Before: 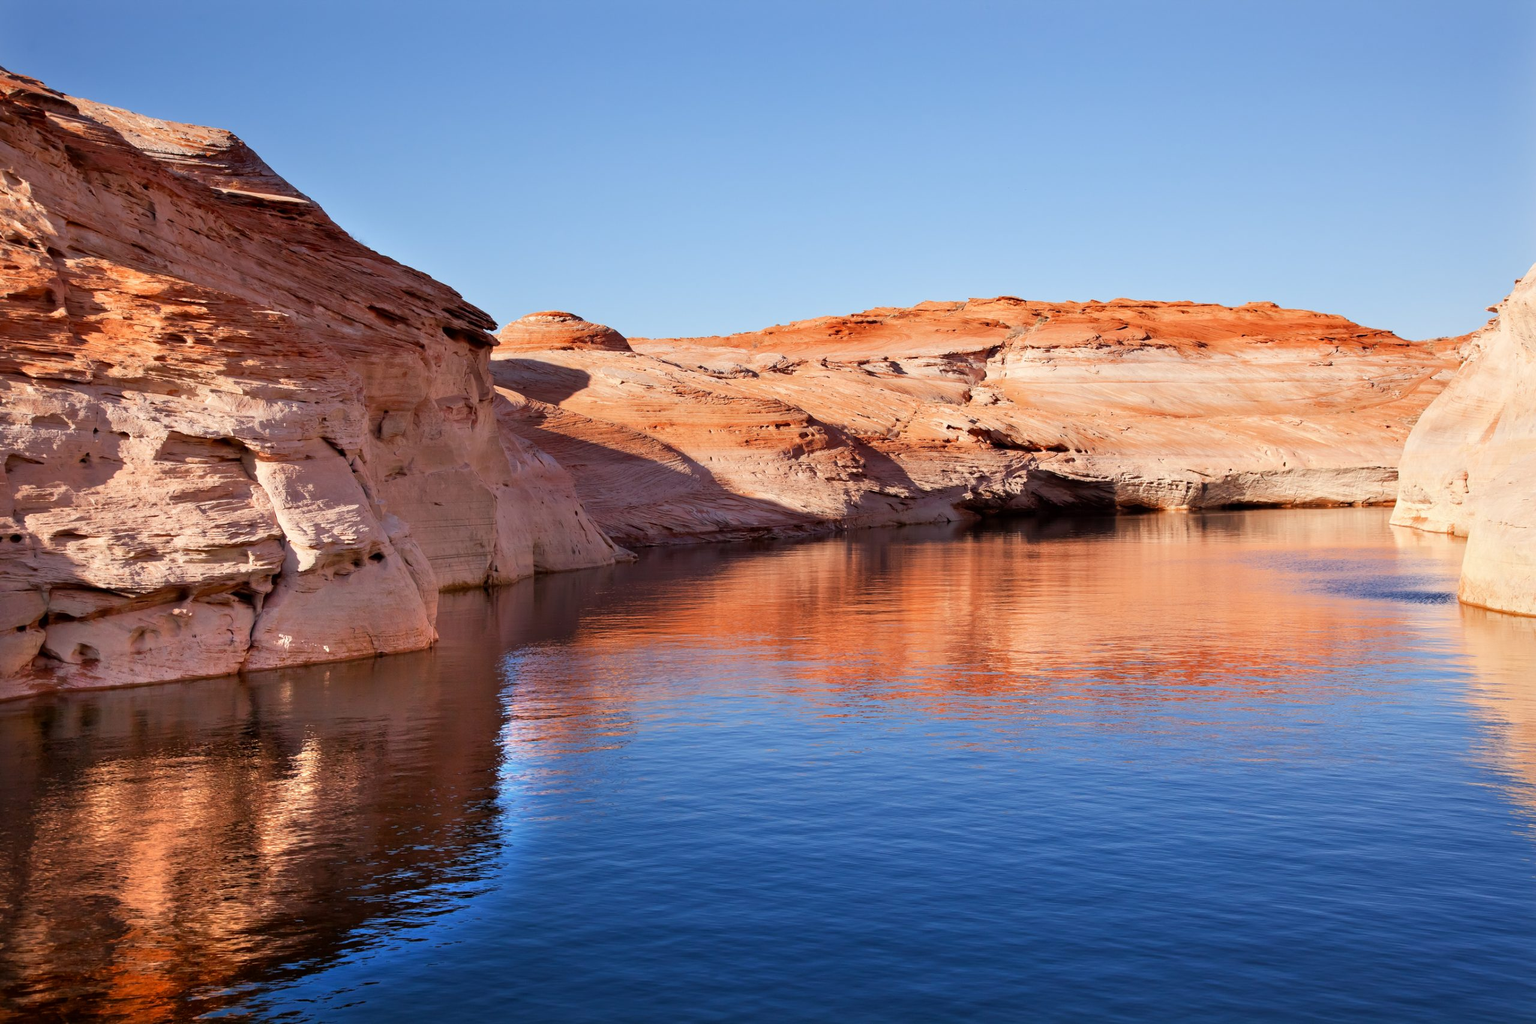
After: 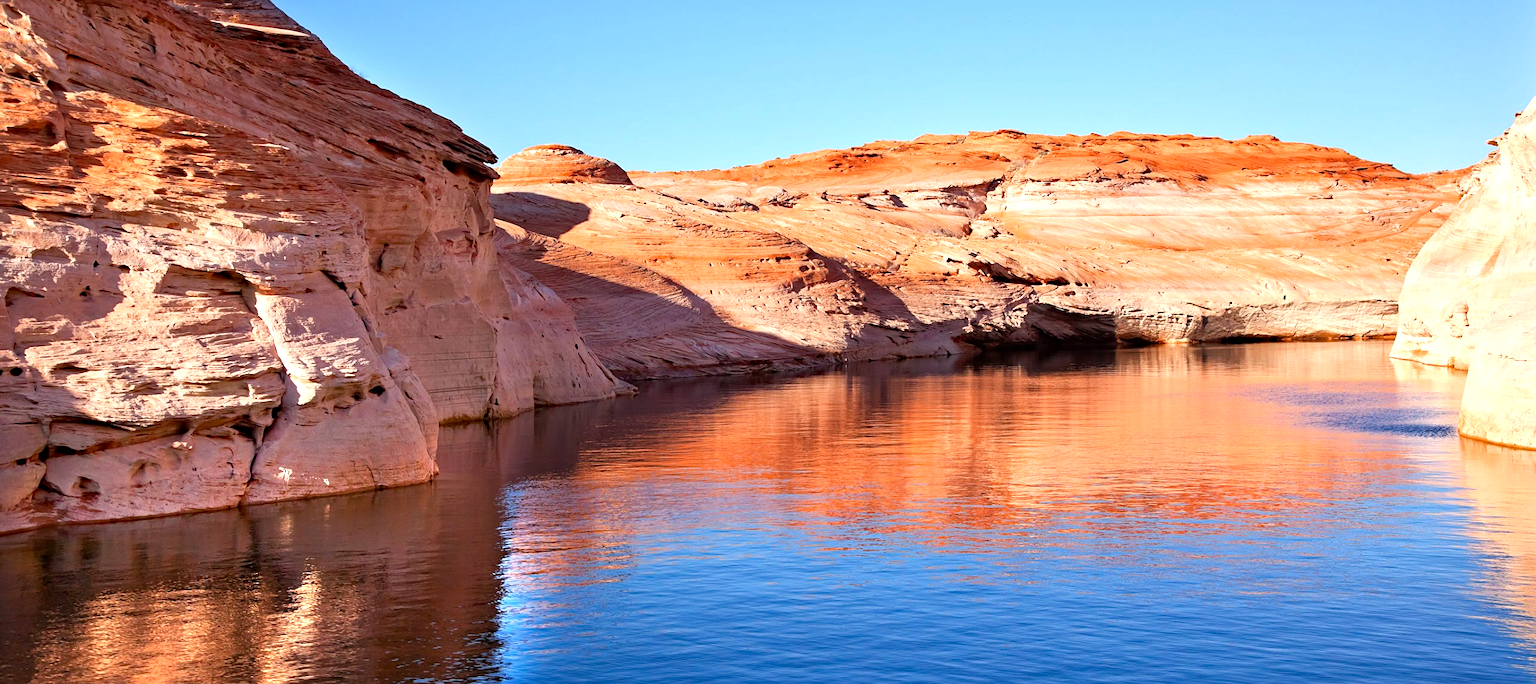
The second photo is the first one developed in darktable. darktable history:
sharpen: amount 0.208
haze removal: strength 0.293, distance 0.248, compatibility mode true, adaptive false
crop: top 16.351%, bottom 16.785%
exposure: exposure 0.549 EV, compensate highlight preservation false
